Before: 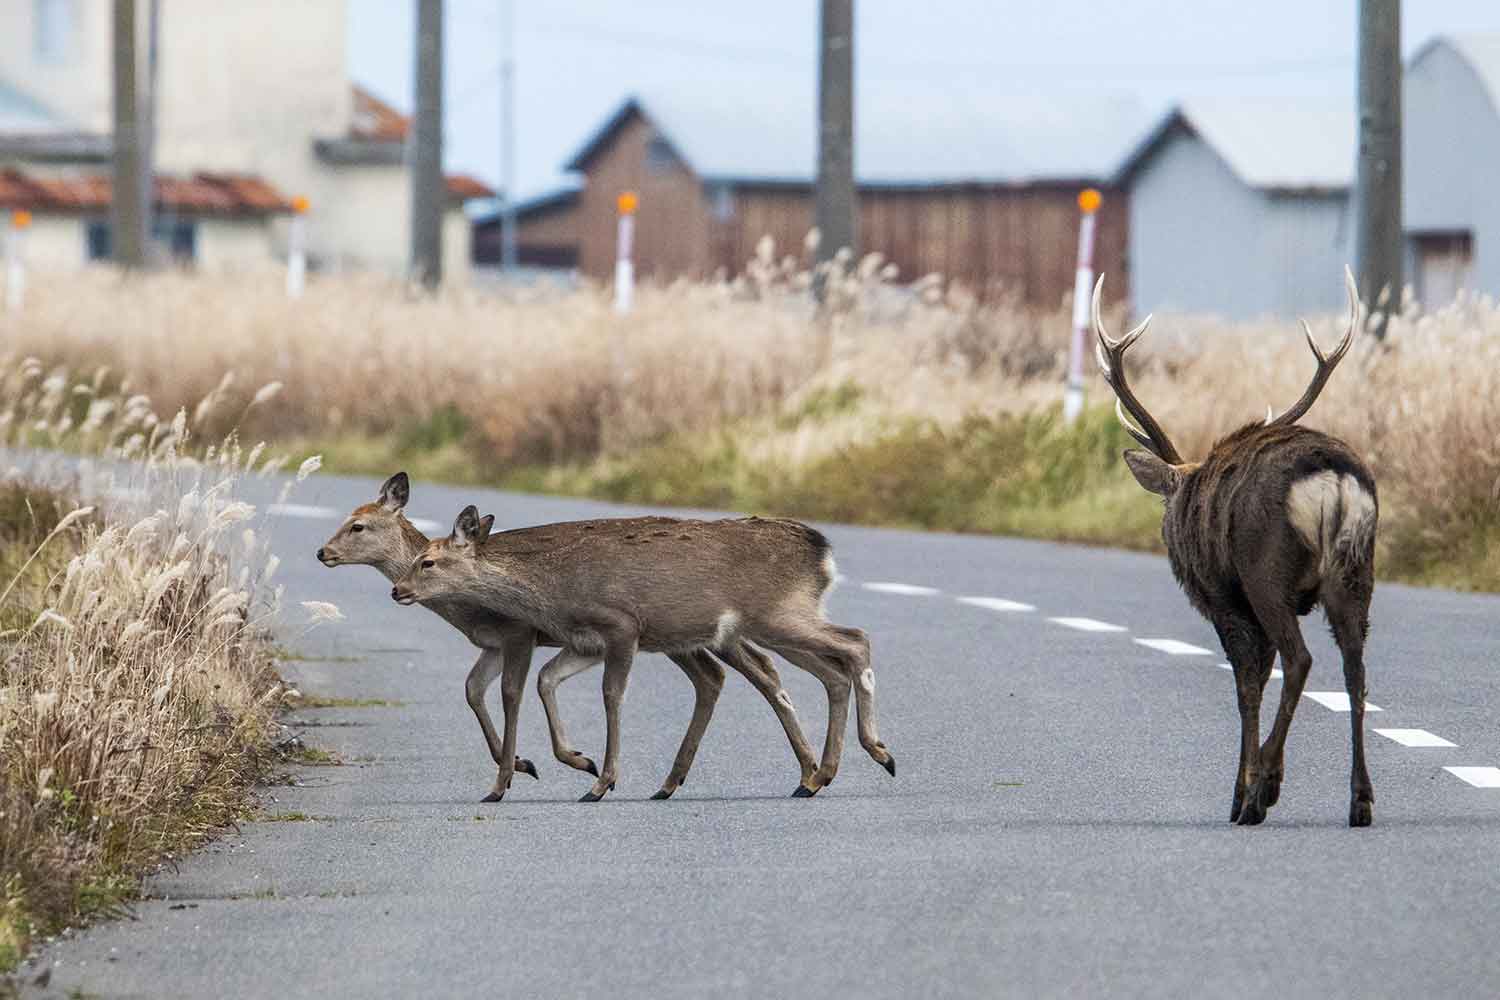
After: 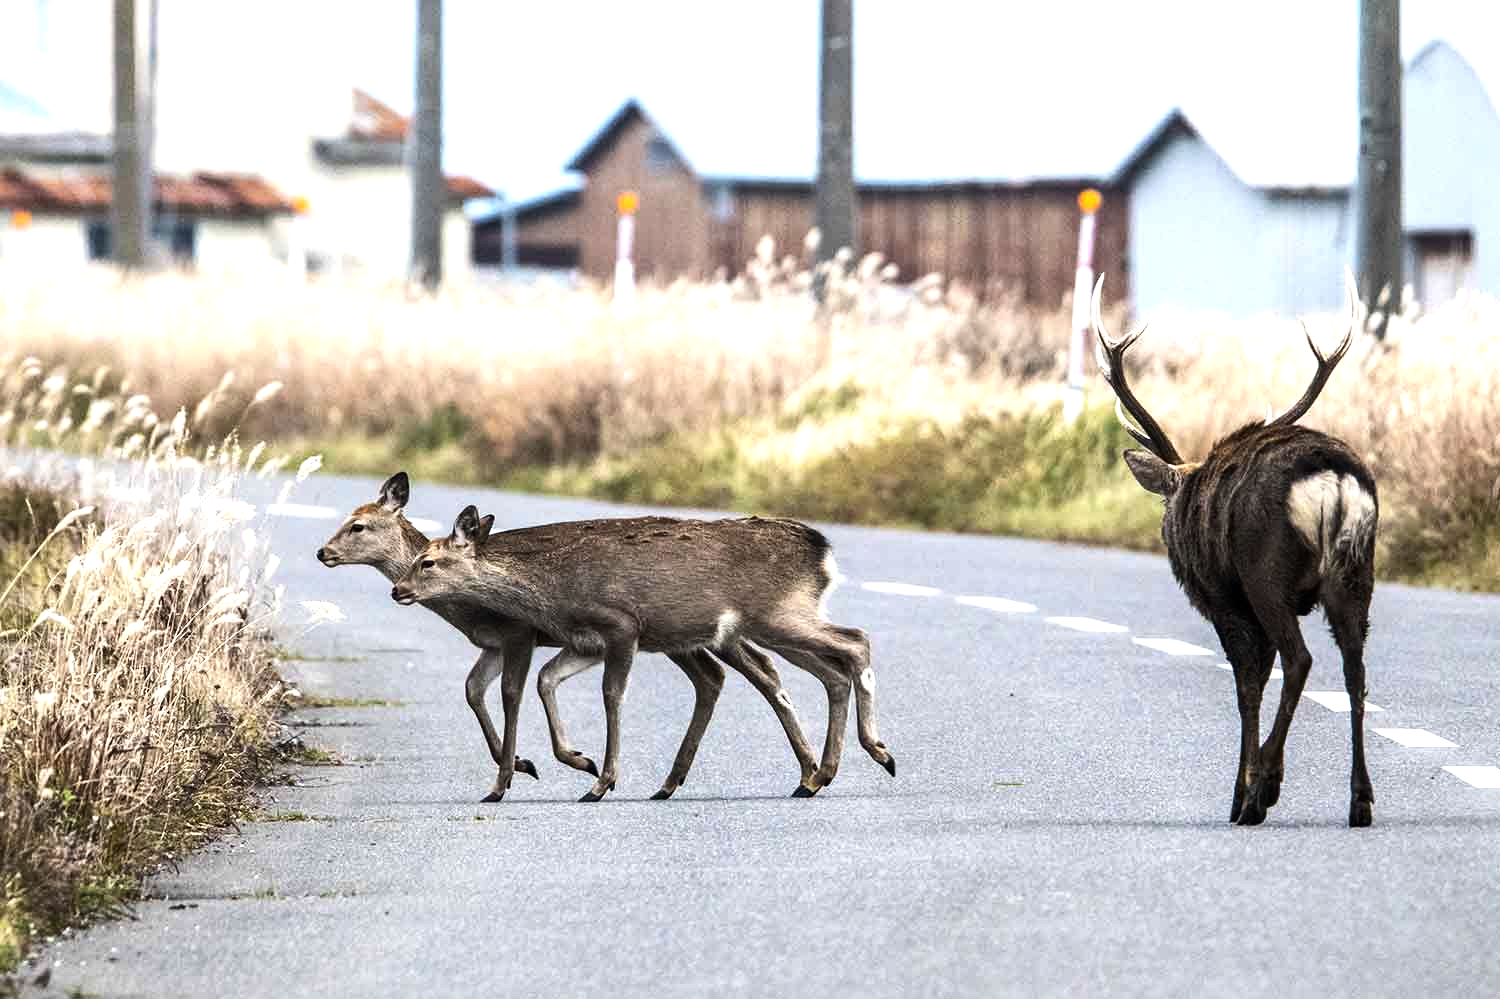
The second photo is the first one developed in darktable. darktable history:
crop: bottom 0.071%
tone equalizer: -8 EV -1.08 EV, -7 EV -1.01 EV, -6 EV -0.867 EV, -5 EV -0.578 EV, -3 EV 0.578 EV, -2 EV 0.867 EV, -1 EV 1.01 EV, +0 EV 1.08 EV, edges refinement/feathering 500, mask exposure compensation -1.57 EV, preserve details no
